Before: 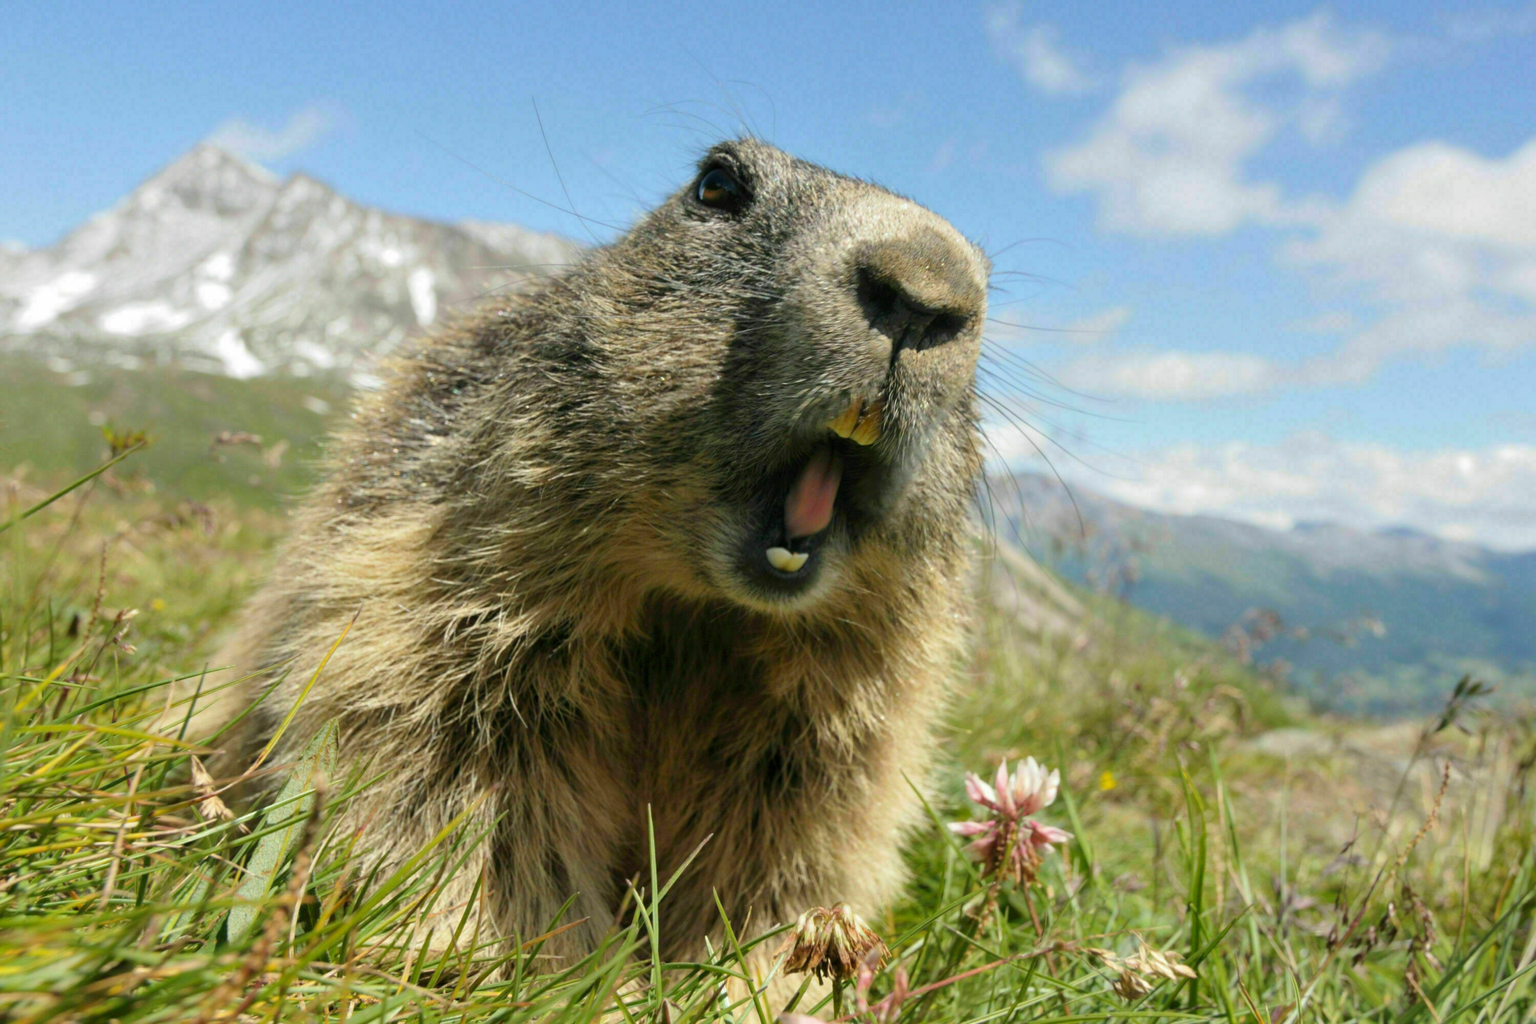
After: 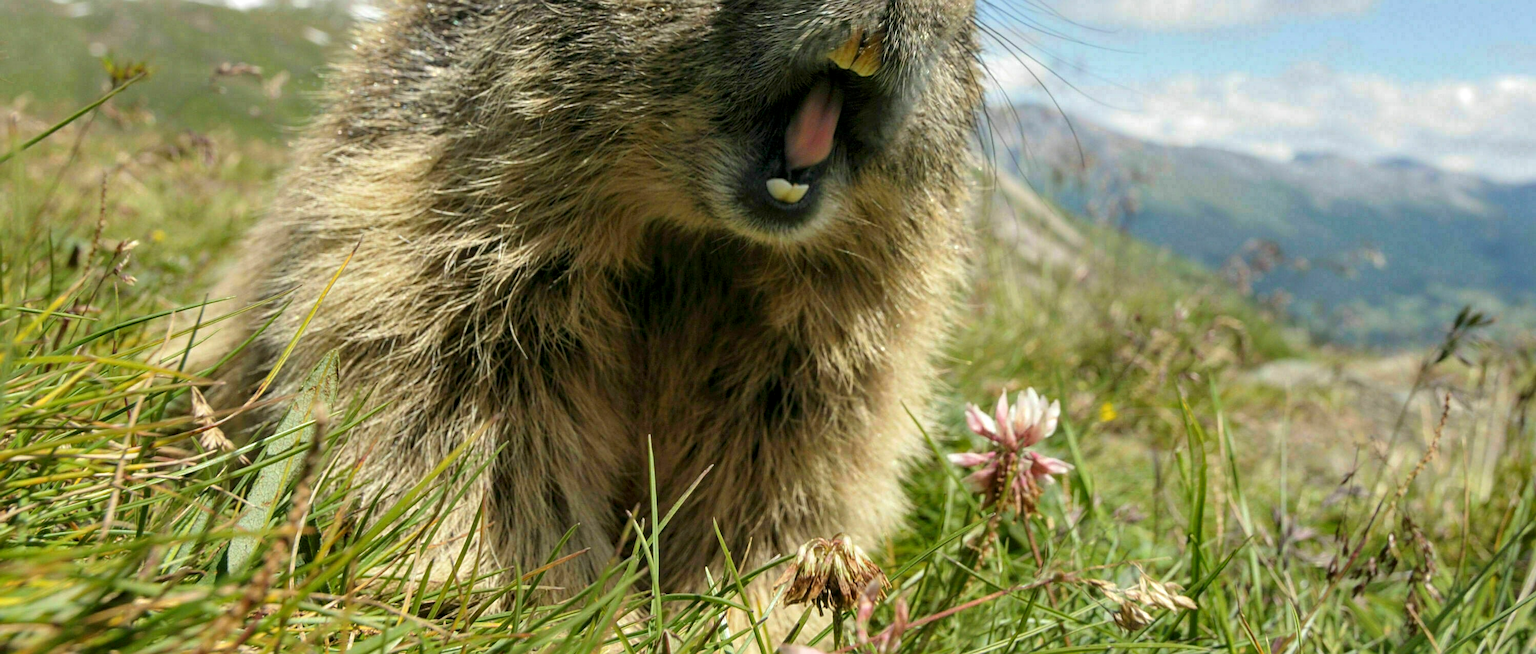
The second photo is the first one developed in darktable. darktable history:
sharpen: on, module defaults
crop and rotate: top 36.095%
local contrast: on, module defaults
